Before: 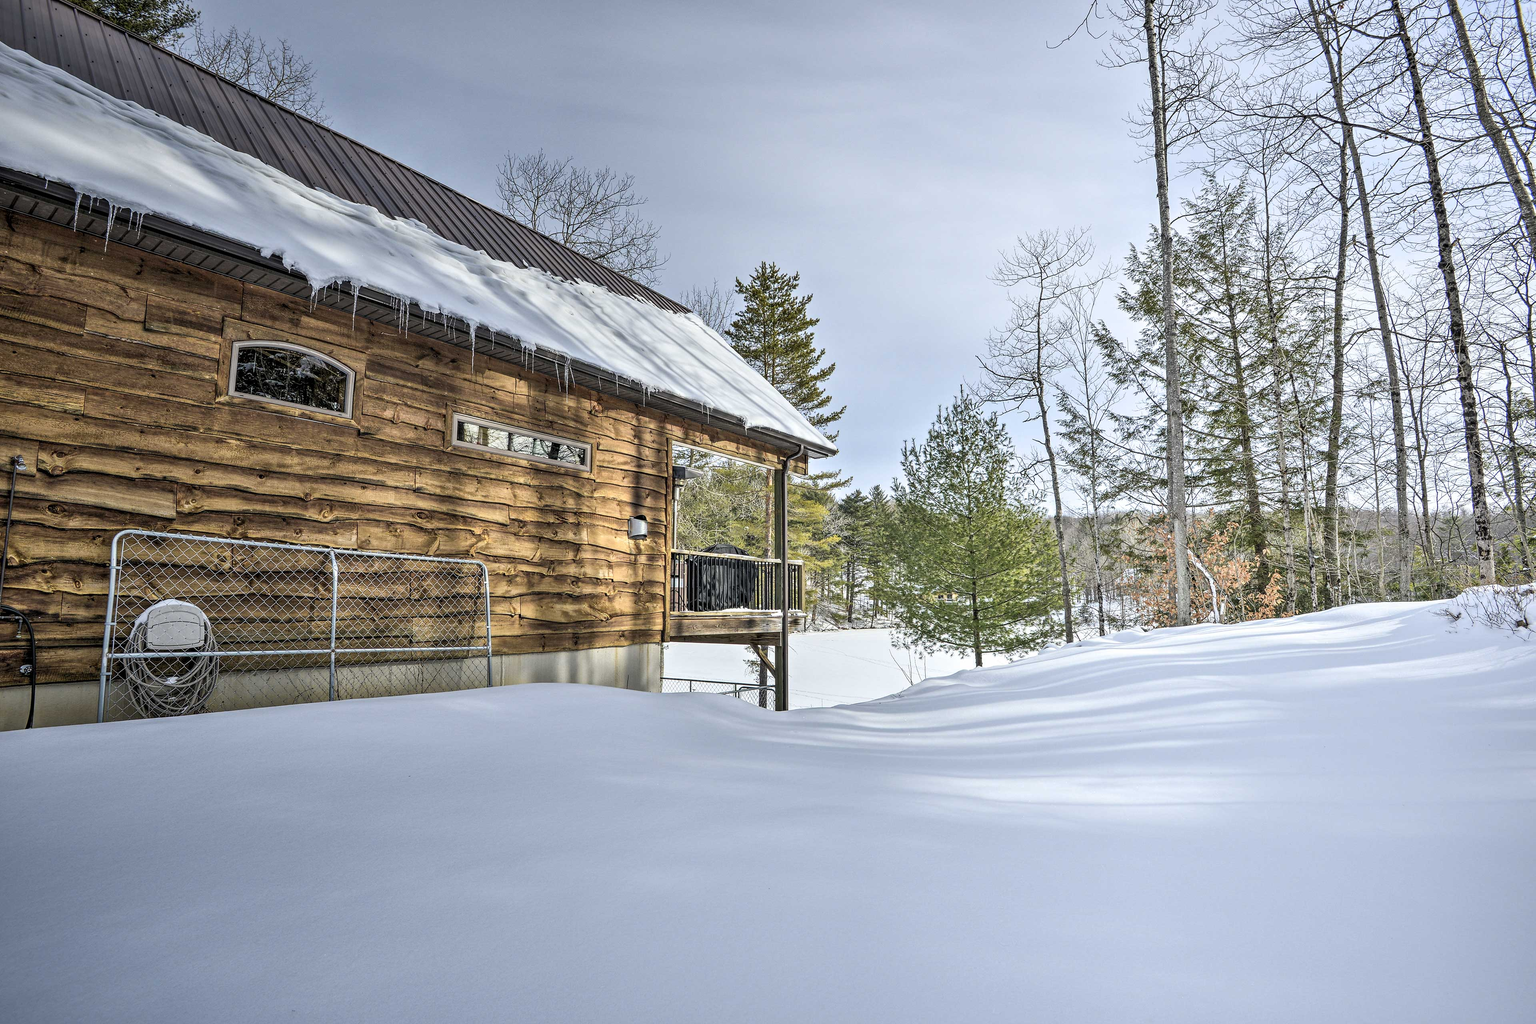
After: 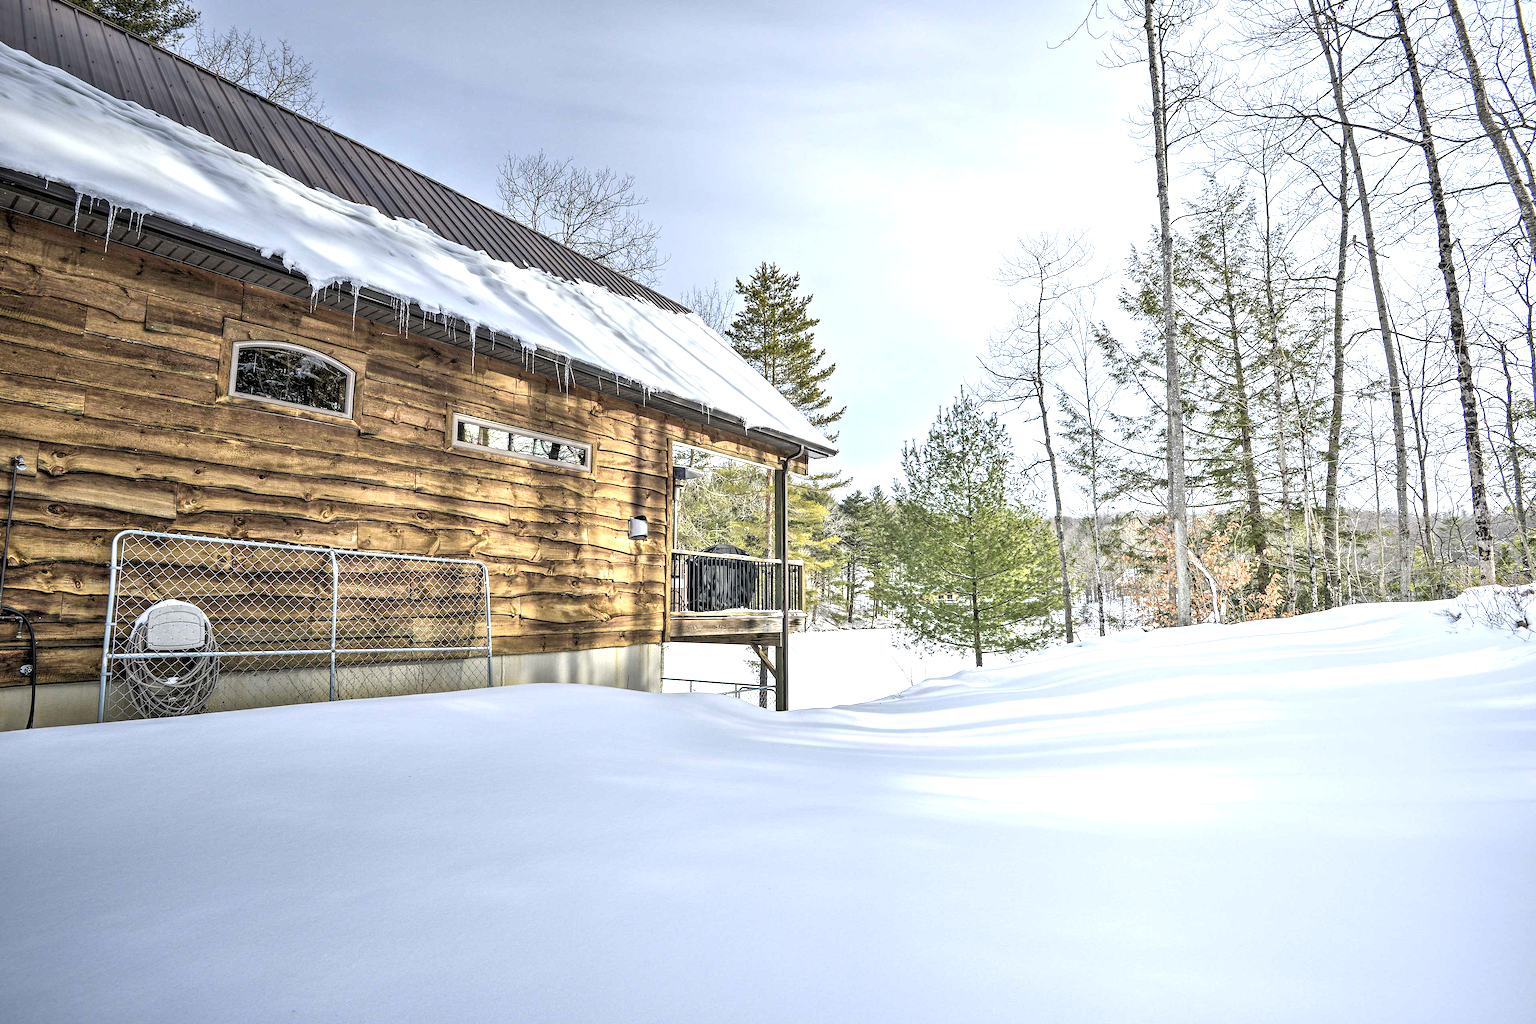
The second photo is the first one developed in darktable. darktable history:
exposure: black level correction 0, exposure 0.696 EV, compensate exposure bias true, compensate highlight preservation false
levels: mode automatic
